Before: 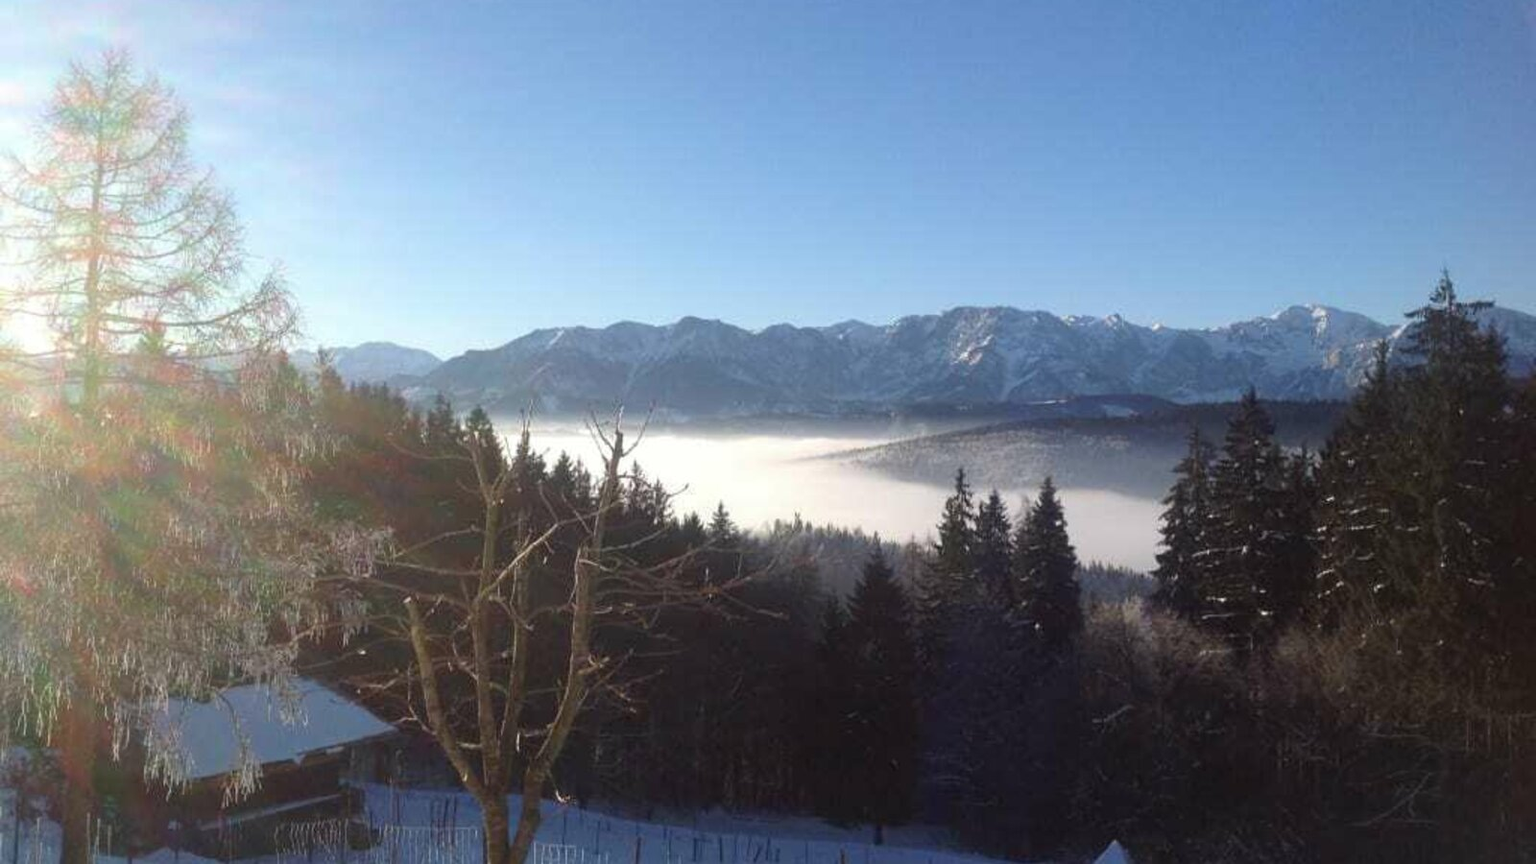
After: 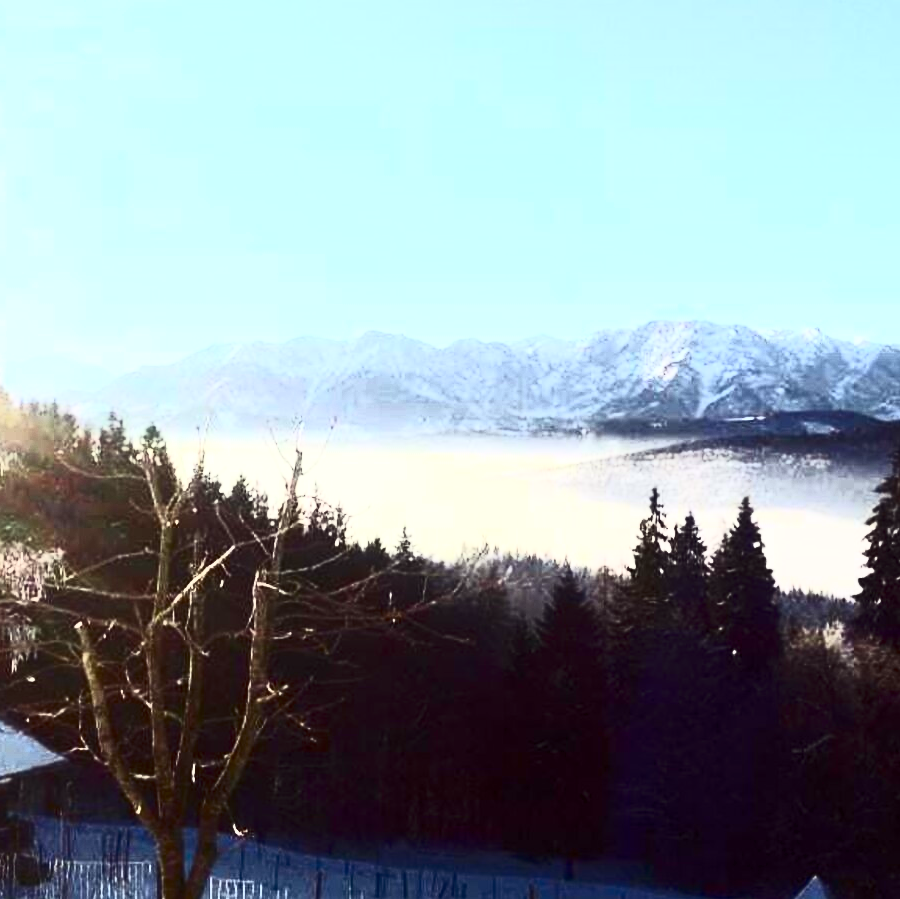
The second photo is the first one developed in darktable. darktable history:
crop: left 21.679%, right 22.046%, bottom 0.015%
color correction: highlights a* -0.949, highlights b* 4.43, shadows a* 3.62
tone curve: curves: ch0 [(0, 0) (0.003, 0.007) (0.011, 0.01) (0.025, 0.016) (0.044, 0.025) (0.069, 0.036) (0.1, 0.052) (0.136, 0.073) (0.177, 0.103) (0.224, 0.135) (0.277, 0.177) (0.335, 0.233) (0.399, 0.303) (0.468, 0.376) (0.543, 0.469) (0.623, 0.581) (0.709, 0.723) (0.801, 0.863) (0.898, 0.938) (1, 1)], color space Lab, independent channels, preserve colors none
tone equalizer: -8 EV -0.439 EV, -7 EV -0.37 EV, -6 EV -0.298 EV, -5 EV -0.21 EV, -3 EV 0.207 EV, -2 EV 0.312 EV, -1 EV 0.376 EV, +0 EV 0.404 EV, smoothing diameter 24.83%, edges refinement/feathering 7.11, preserve details guided filter
exposure: black level correction 0.007, exposure 0.155 EV, compensate exposure bias true, compensate highlight preservation false
contrast brightness saturation: contrast 0.609, brightness 0.352, saturation 0.14
